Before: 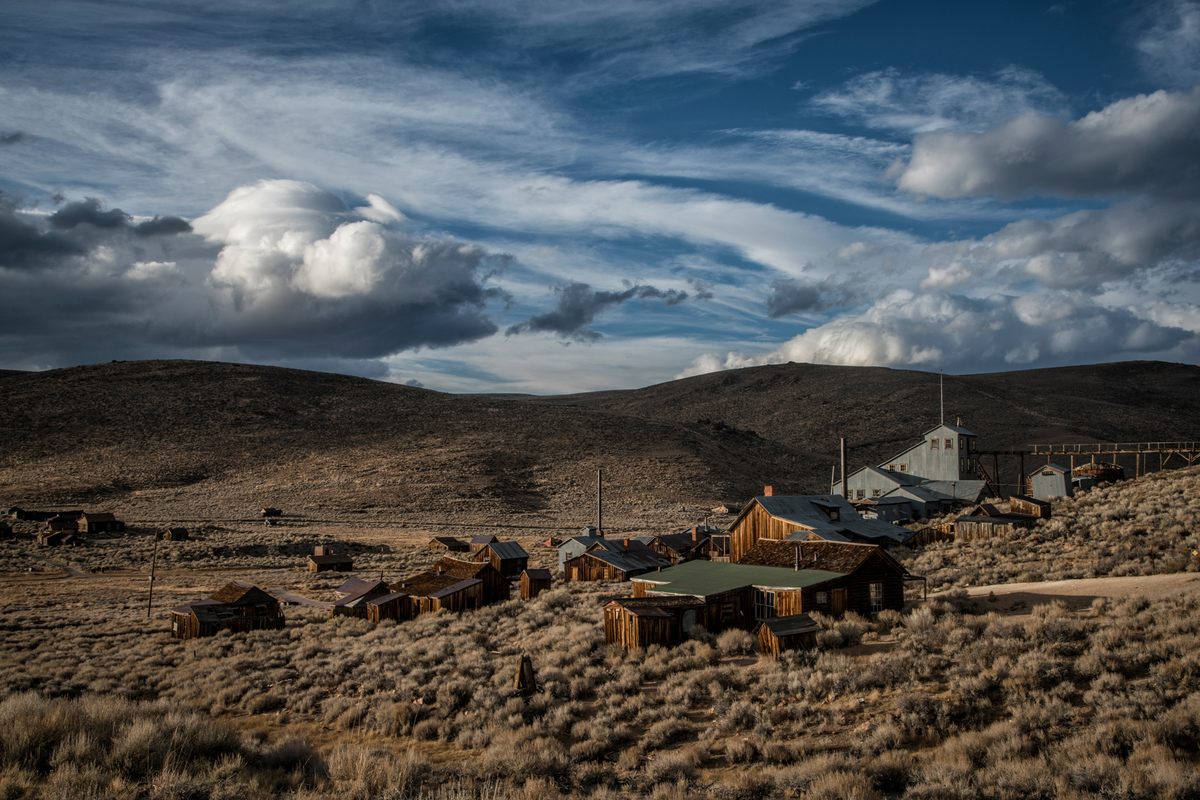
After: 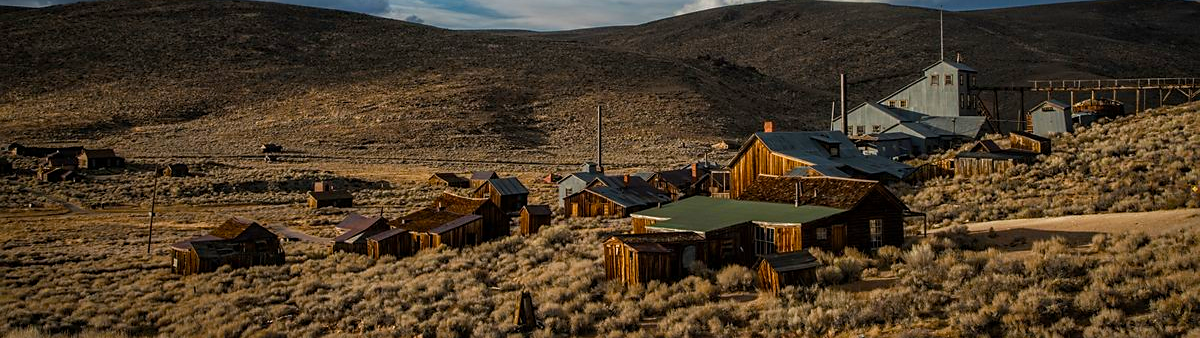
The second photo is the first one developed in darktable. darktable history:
sharpen: radius 1.891, amount 0.407, threshold 1.655
velvia: strength 32.66%, mid-tones bias 0.201
crop: top 45.532%, bottom 12.118%
